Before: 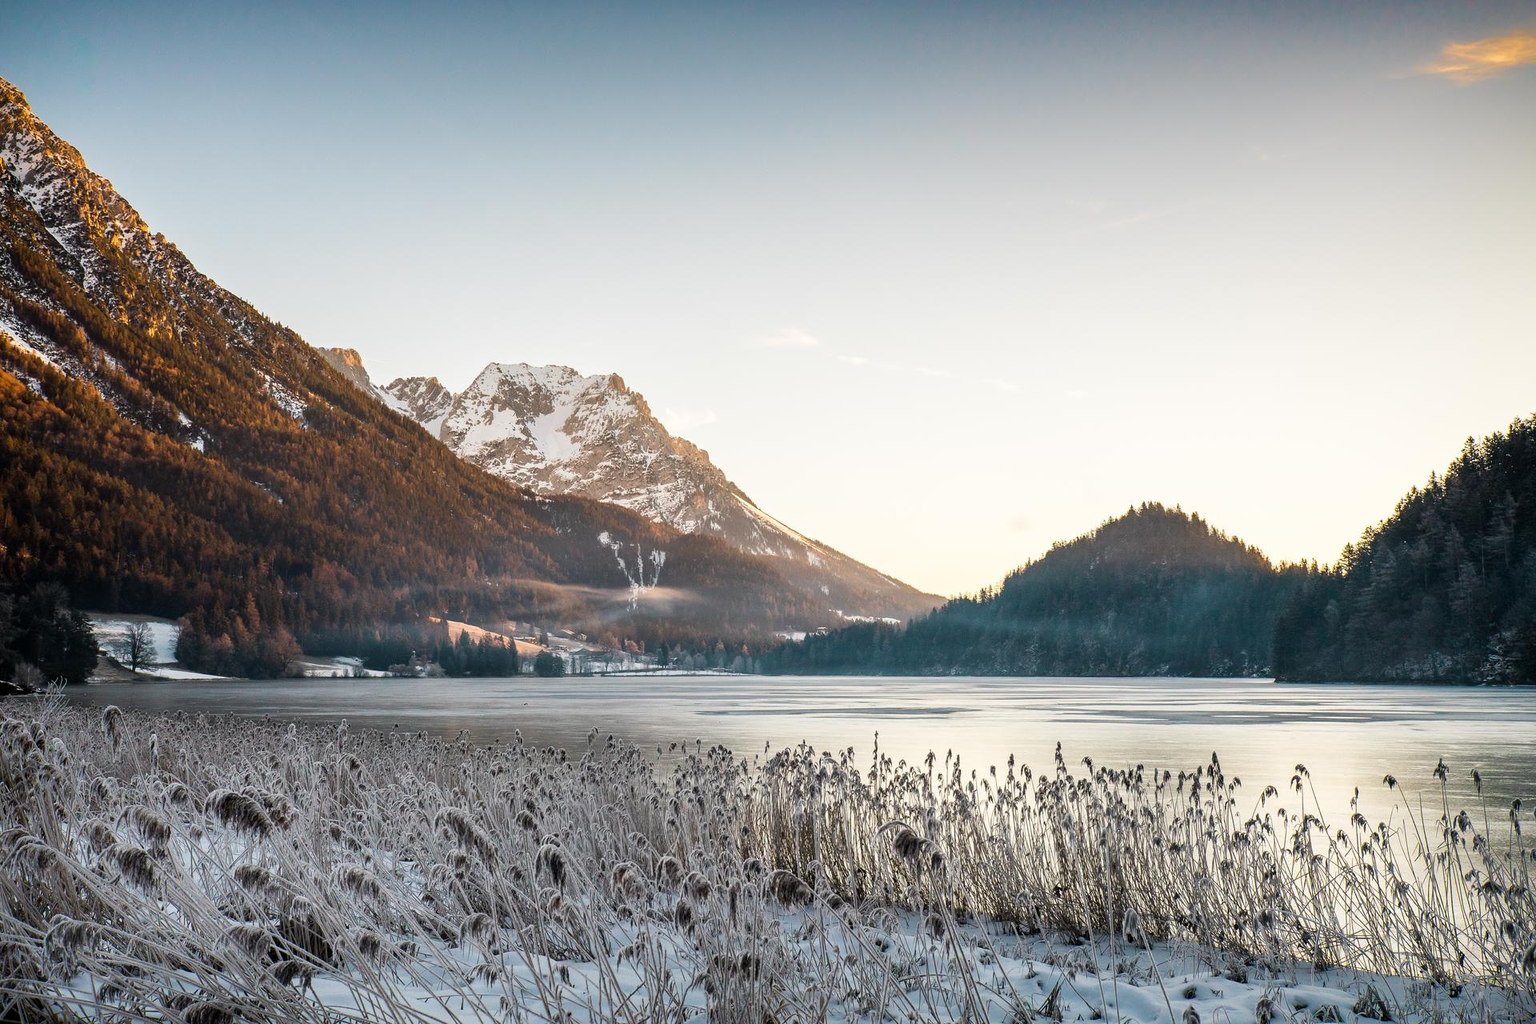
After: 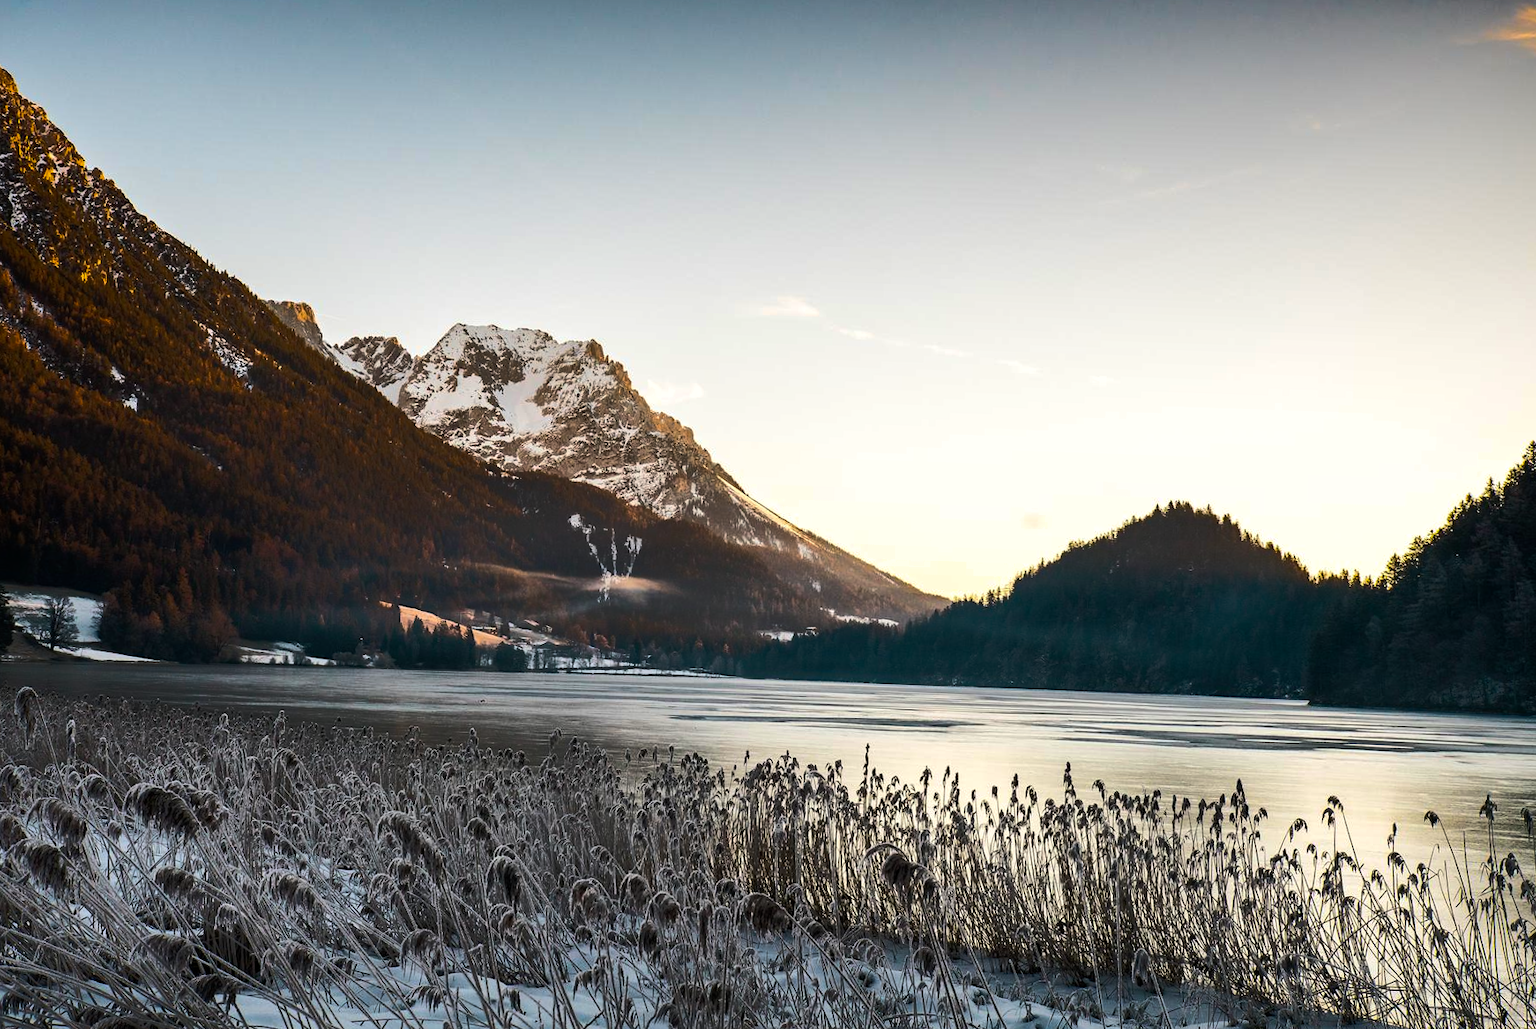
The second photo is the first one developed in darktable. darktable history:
shadows and highlights: shadows 8.59, white point adjustment 0.939, highlights -39.21
crop and rotate: angle -1.95°, left 3.112%, top 3.641%, right 1.581%, bottom 0.476%
color balance rgb: shadows lift › chroma 0.927%, shadows lift › hue 116.03°, perceptual saturation grading › global saturation 25.071%, perceptual brilliance grading › highlights 1.682%, perceptual brilliance grading › mid-tones -50.266%, perceptual brilliance grading › shadows -50.094%, global vibrance 31.387%
